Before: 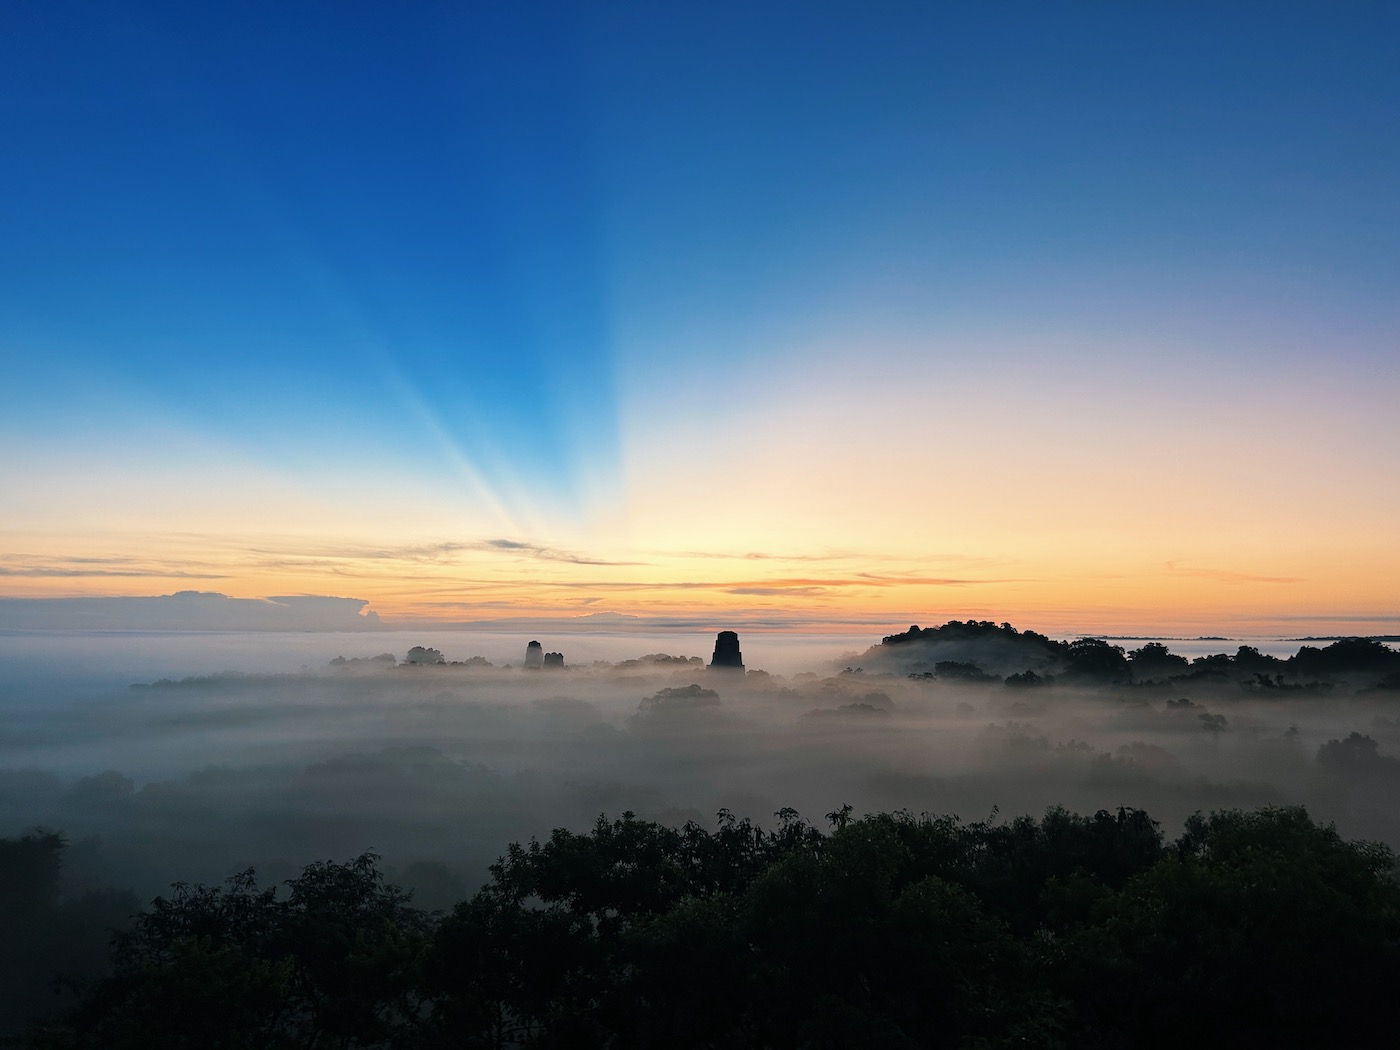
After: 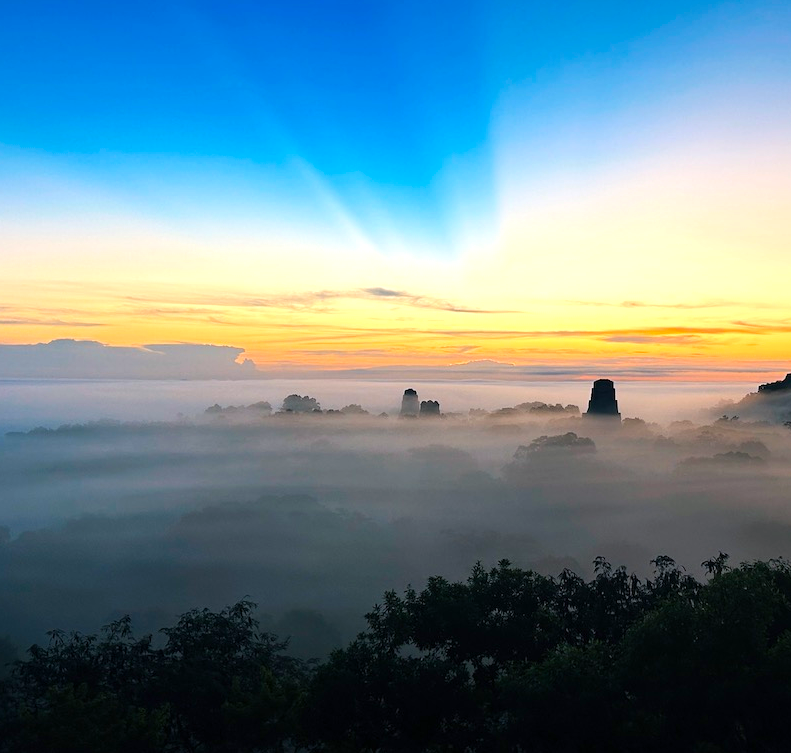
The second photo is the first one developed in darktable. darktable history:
color balance rgb: shadows lift › luminance -10.108%, power › chroma 0.497%, power › hue 261.87°, perceptual saturation grading › global saturation 34.163%, perceptual brilliance grading › global brilliance 11.283%, global vibrance 20%
crop: left 8.89%, top 24.043%, right 34.567%, bottom 4.148%
